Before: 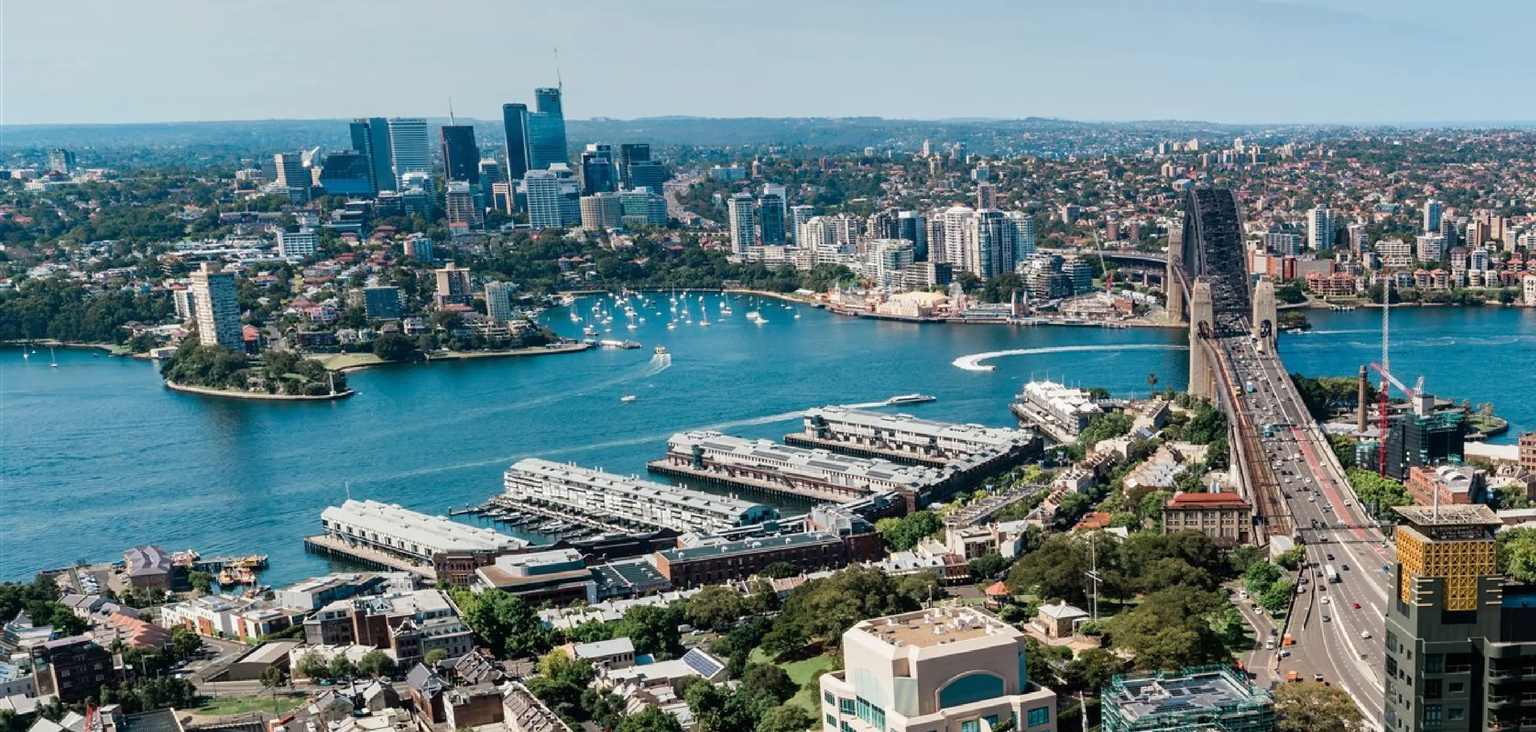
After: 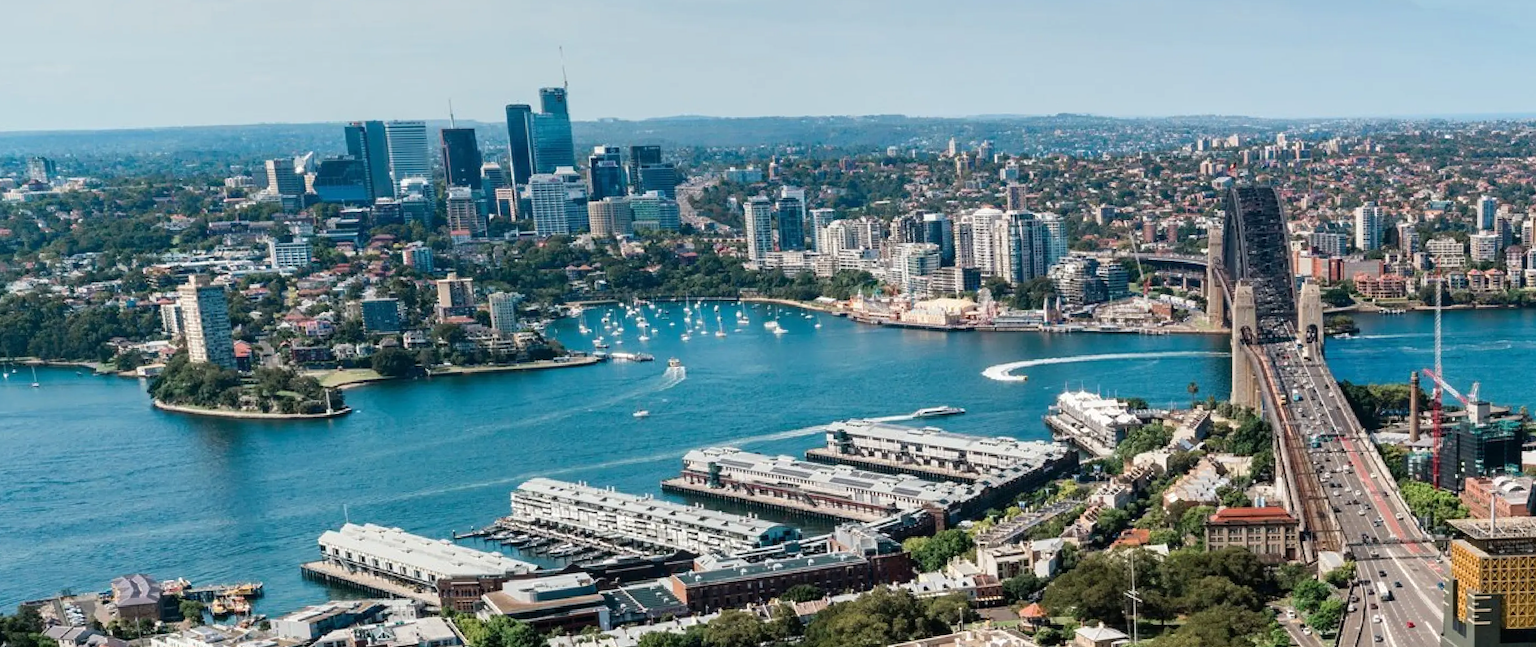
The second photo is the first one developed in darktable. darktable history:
crop and rotate: angle 0.567°, left 0.336%, right 2.79%, bottom 14.336%
exposure: exposure 0.073 EV, compensate highlight preservation false
